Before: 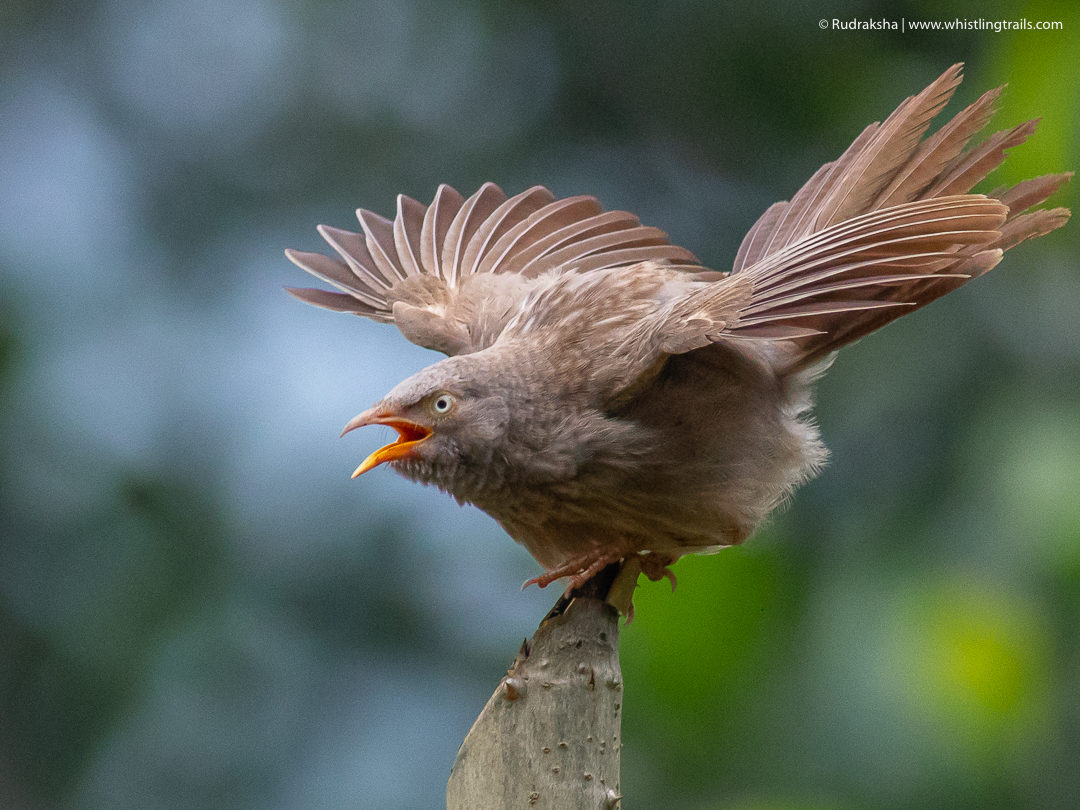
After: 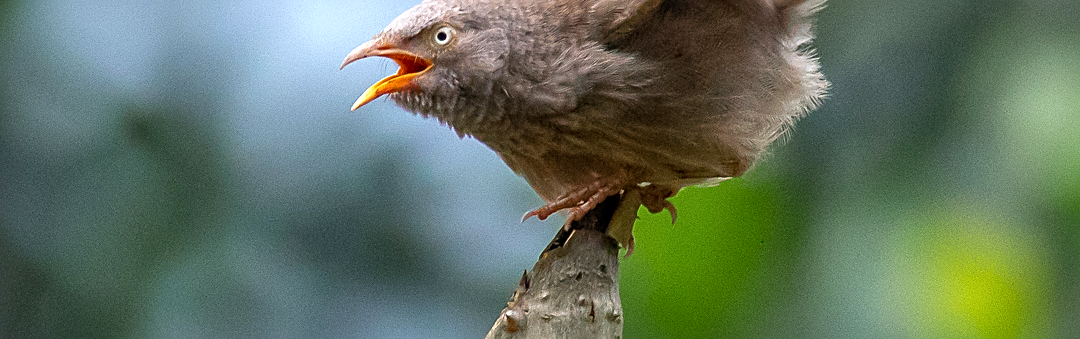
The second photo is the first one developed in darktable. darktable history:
crop: top 45.551%, bottom 12.262%
exposure: black level correction 0.001, exposure 0.5 EV, compensate exposure bias true, compensate highlight preservation false
local contrast: mode bilateral grid, contrast 20, coarseness 50, detail 120%, midtone range 0.2
sharpen: on, module defaults
